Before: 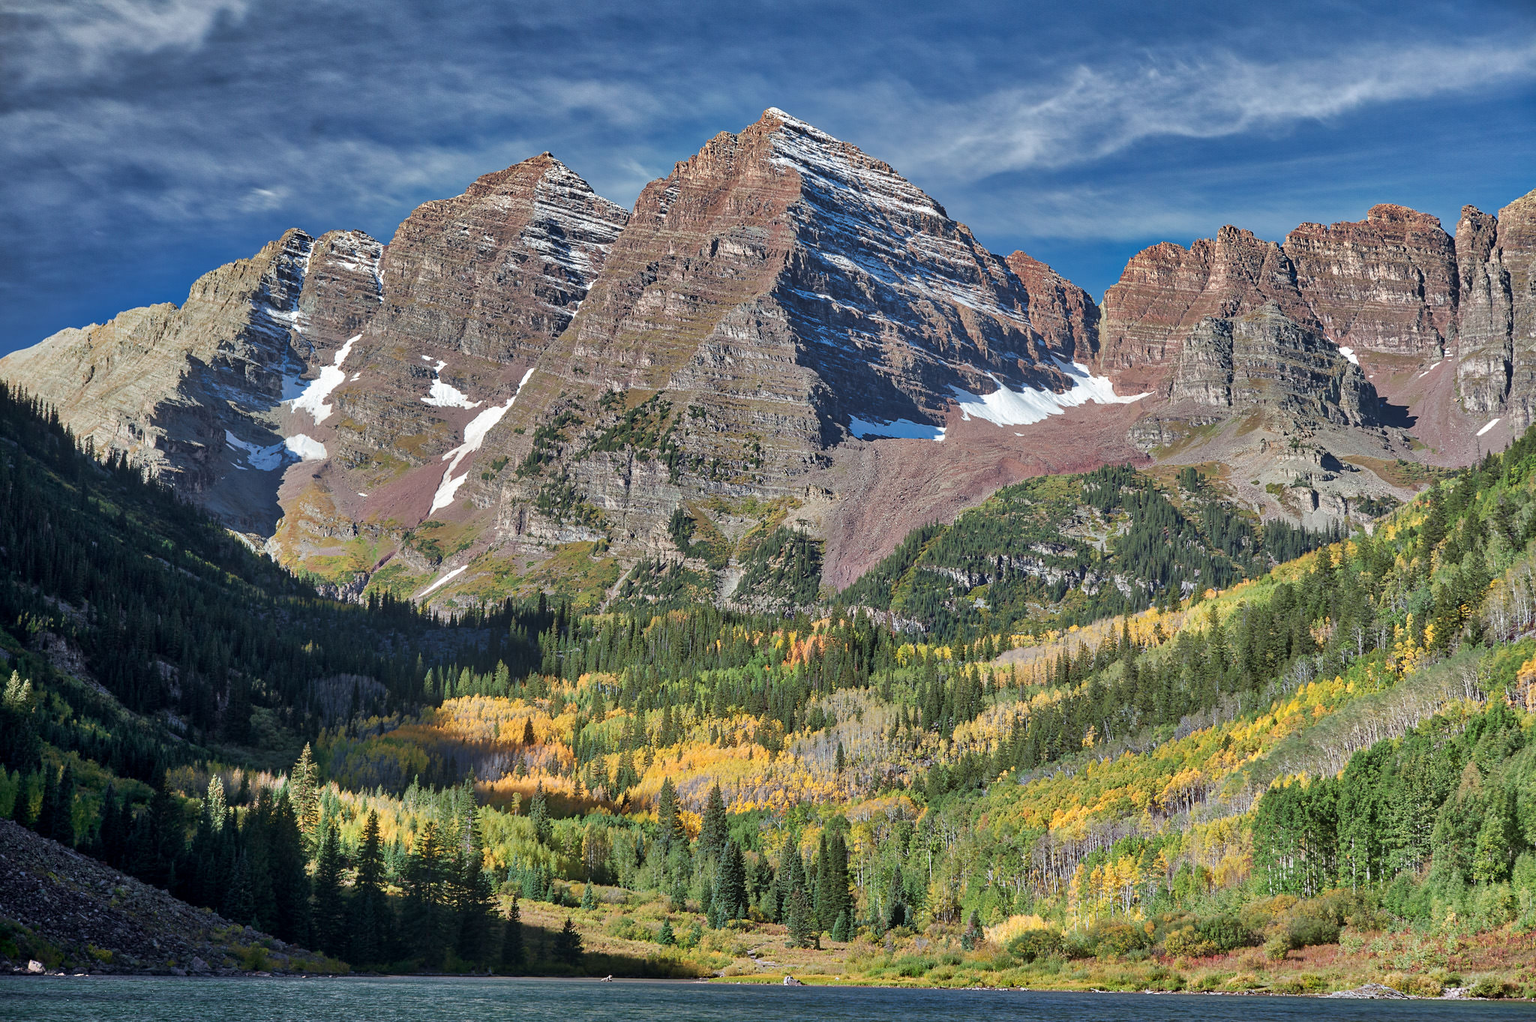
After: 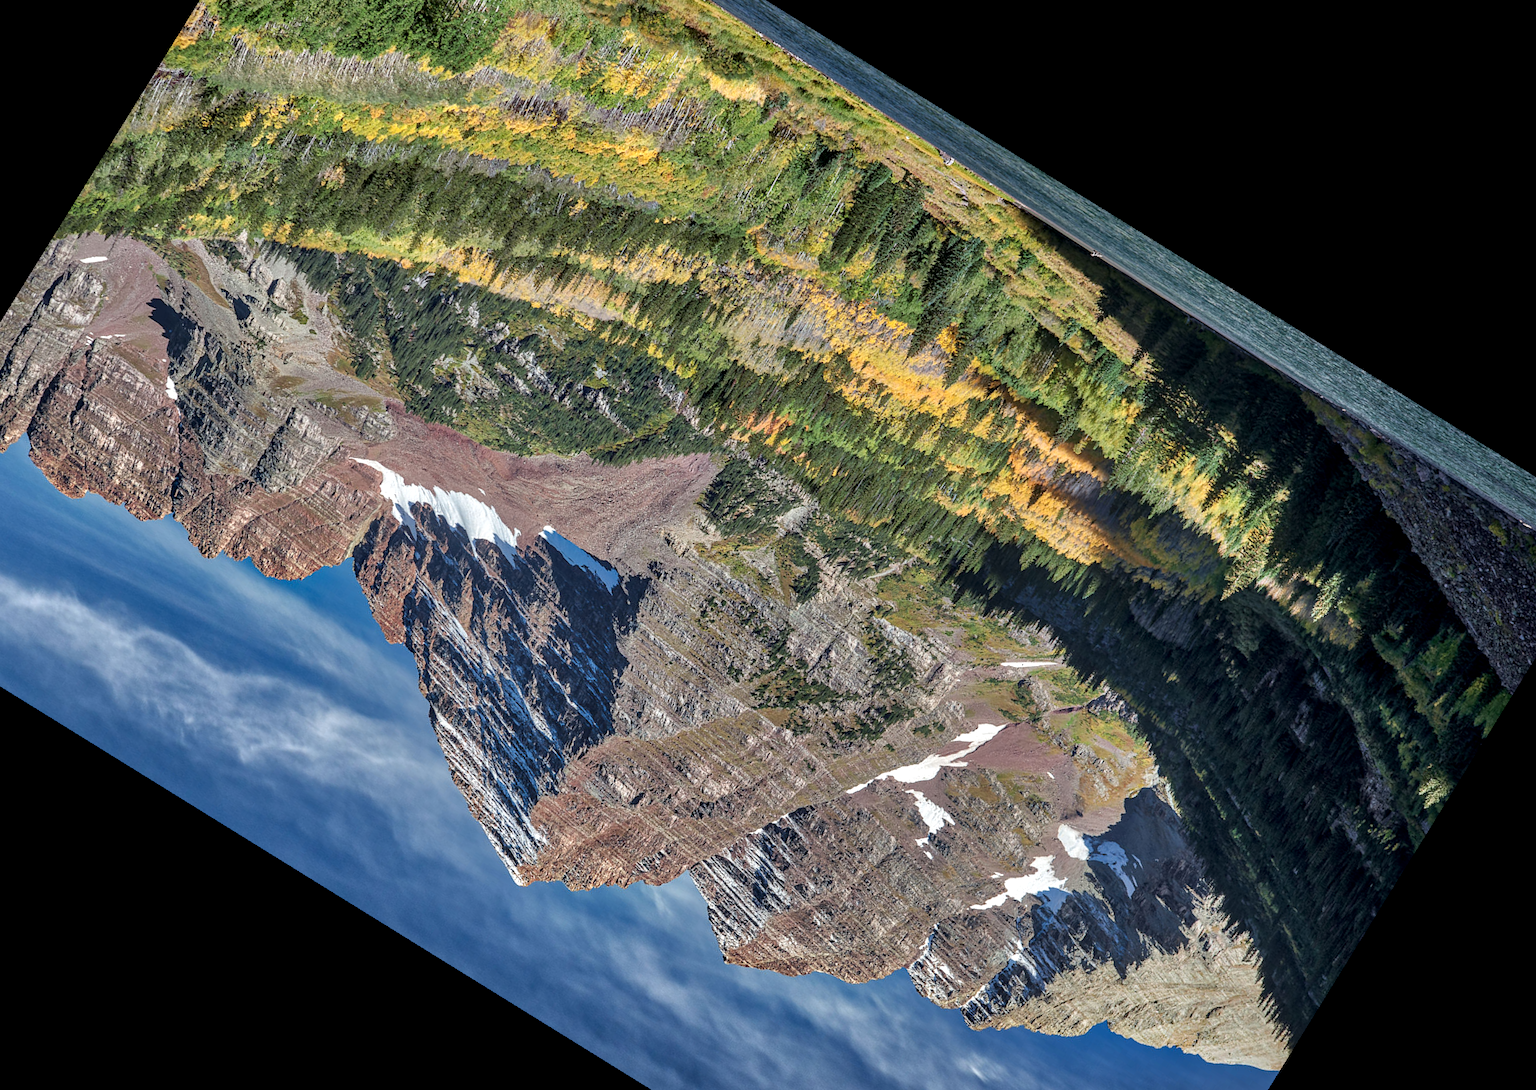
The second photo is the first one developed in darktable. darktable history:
local contrast: highlights 33%, detail 135%
crop and rotate: angle 148.23°, left 9.143%, top 15.623%, right 4.453%, bottom 16.928%
